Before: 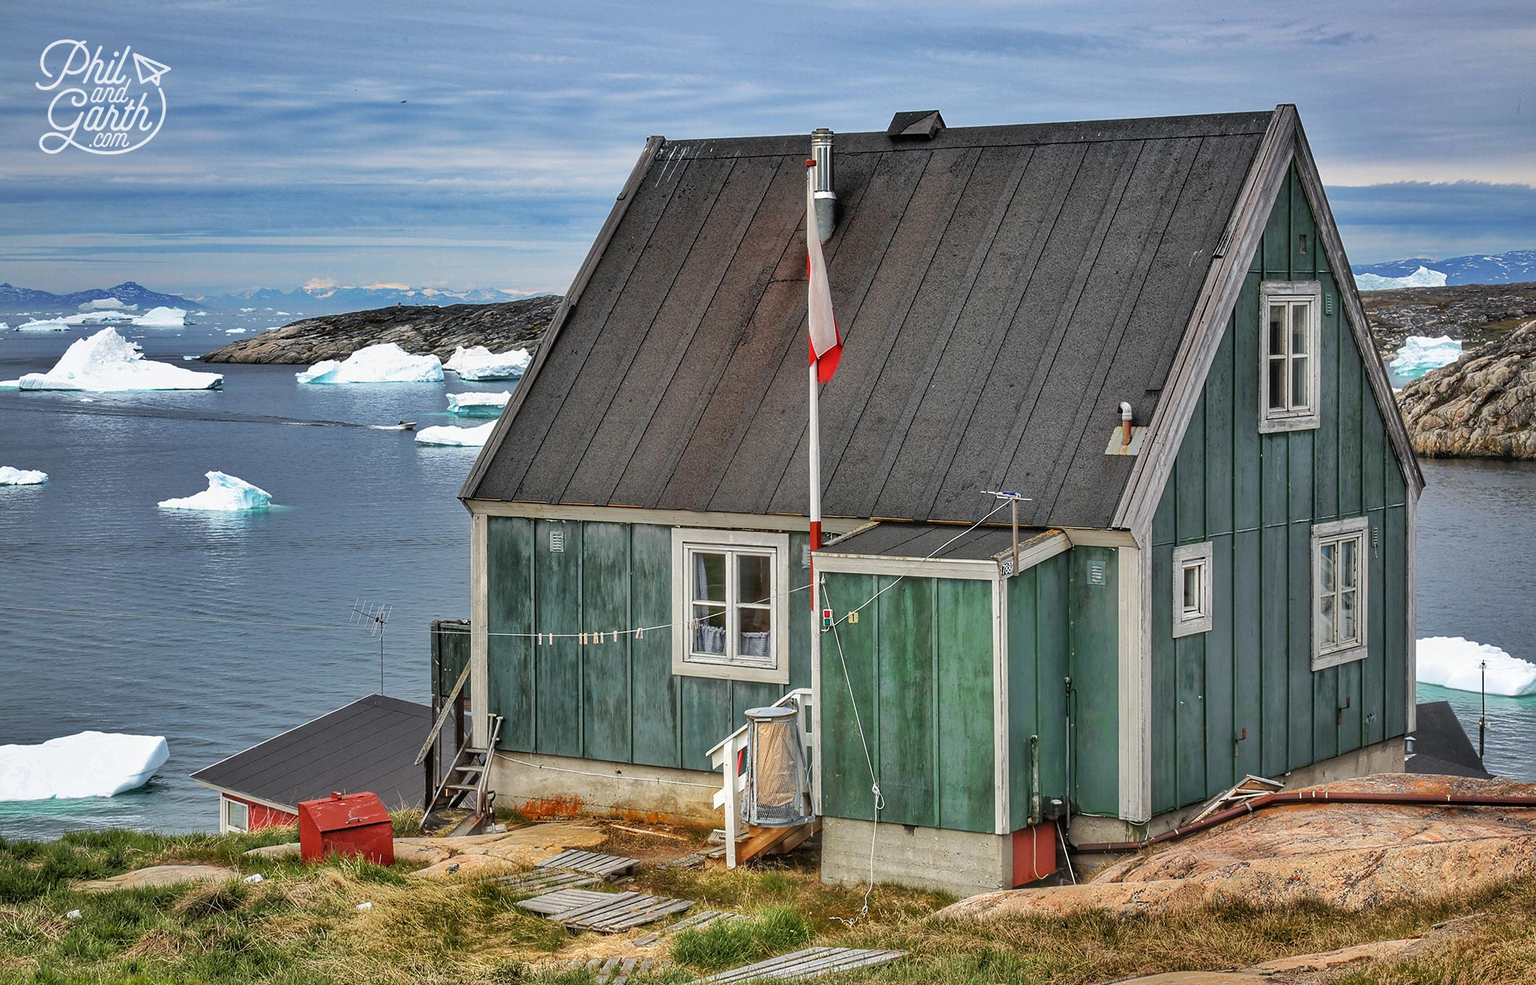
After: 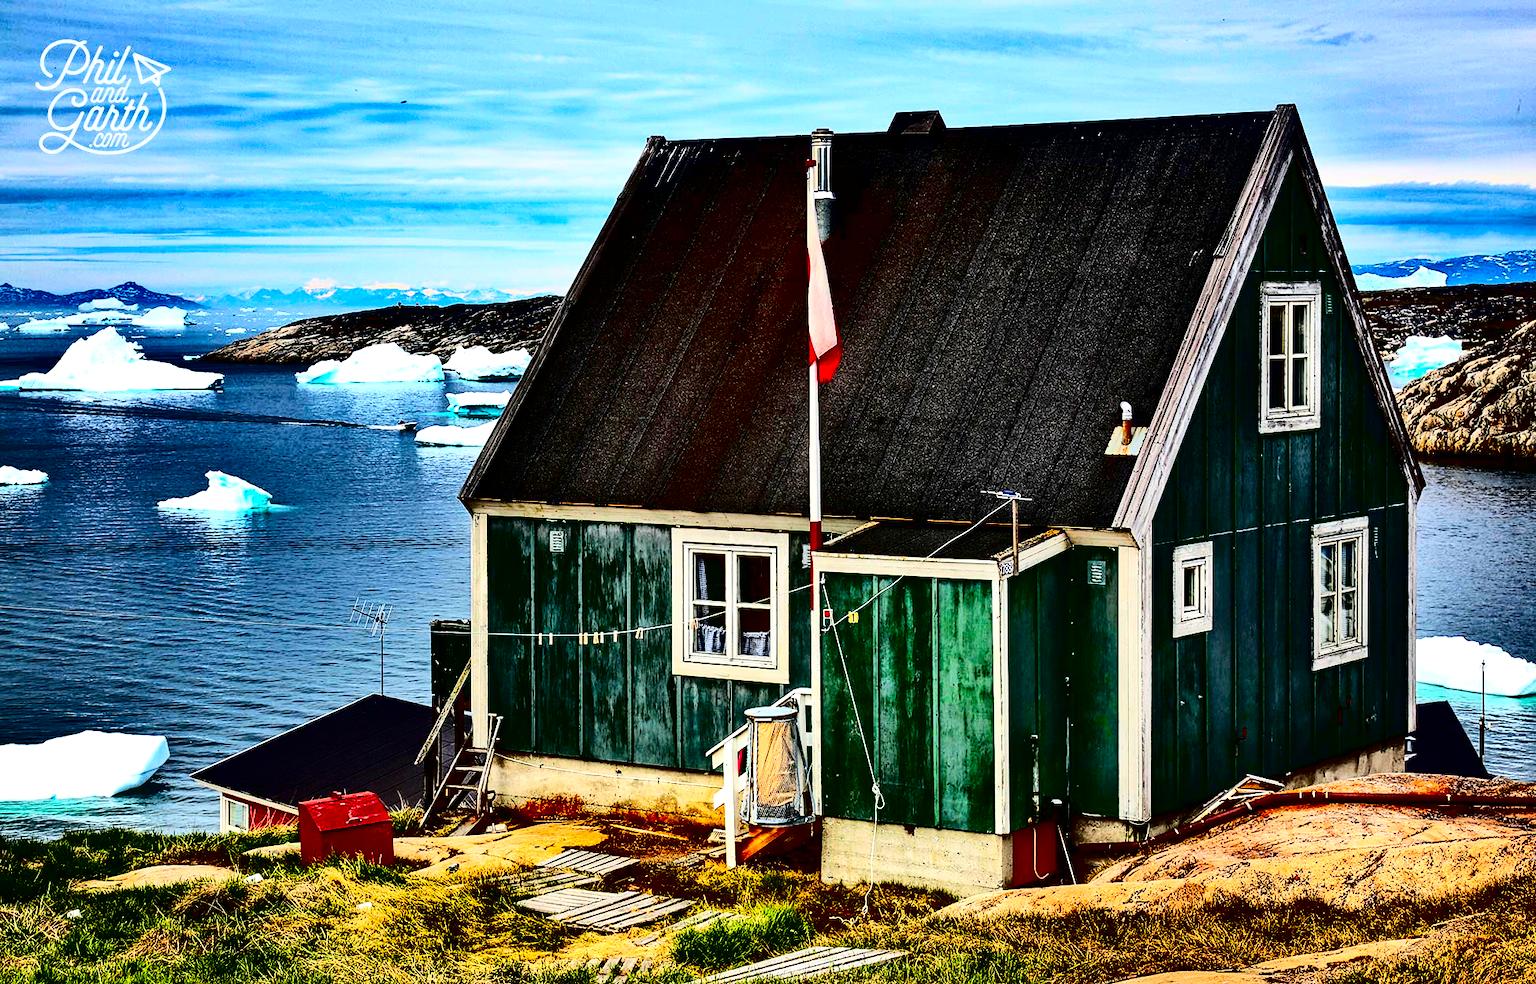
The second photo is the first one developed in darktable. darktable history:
contrast brightness saturation: contrast 0.77, brightness -1, saturation 1
exposure: black level correction 0.001, exposure 0.5 EV, compensate exposure bias true, compensate highlight preservation false
